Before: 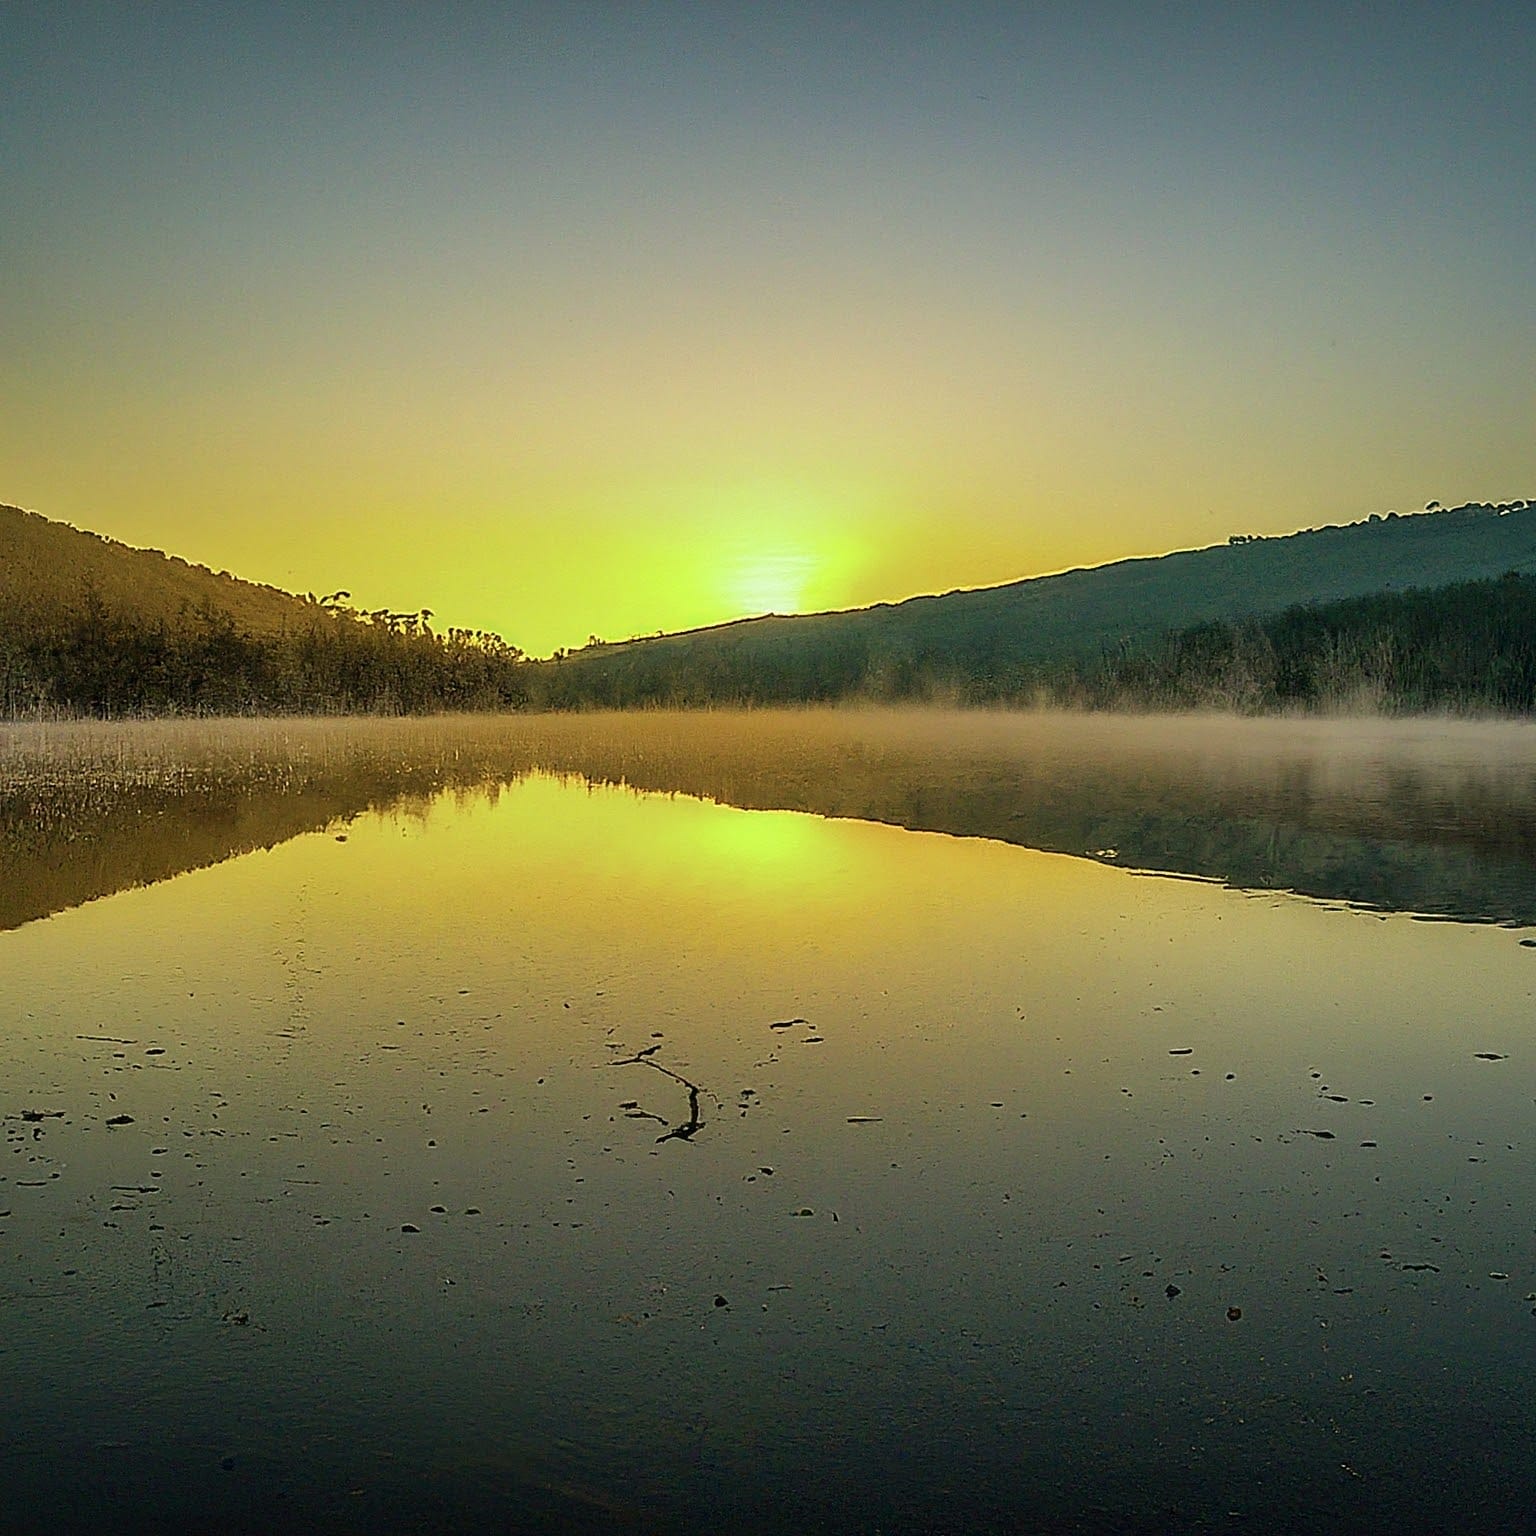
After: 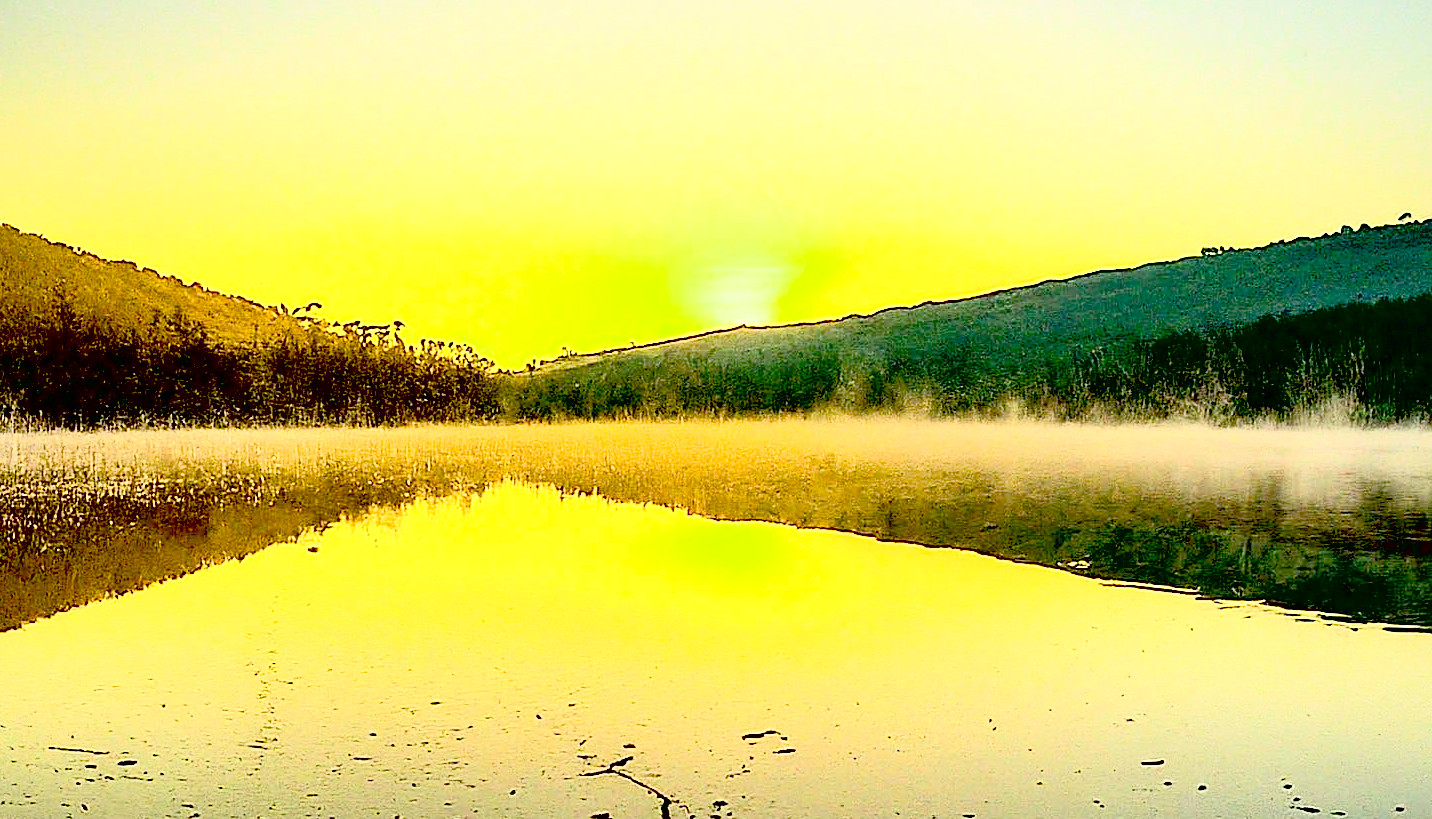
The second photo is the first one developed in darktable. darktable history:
contrast brightness saturation: contrast 0.392, brightness 0.531
exposure: black level correction 0.037, exposure 0.9 EV, compensate highlight preservation false
crop: left 1.831%, top 18.836%, right 4.888%, bottom 27.801%
color correction: highlights b* 3.04
